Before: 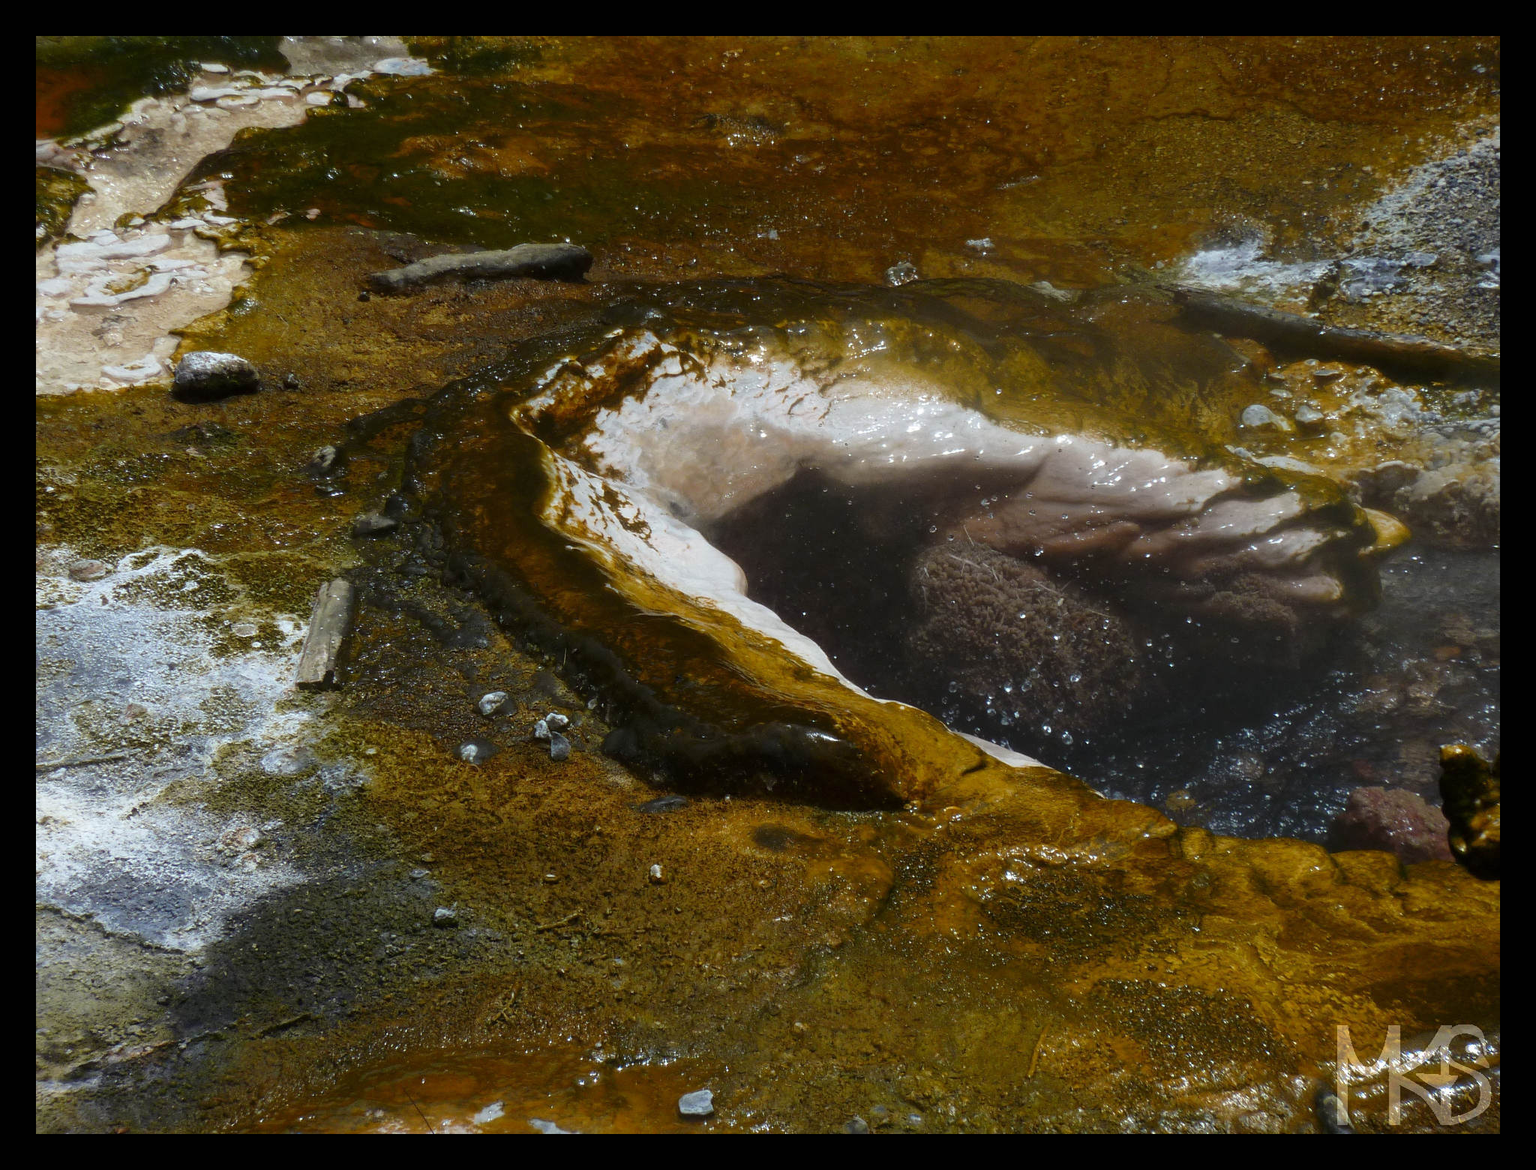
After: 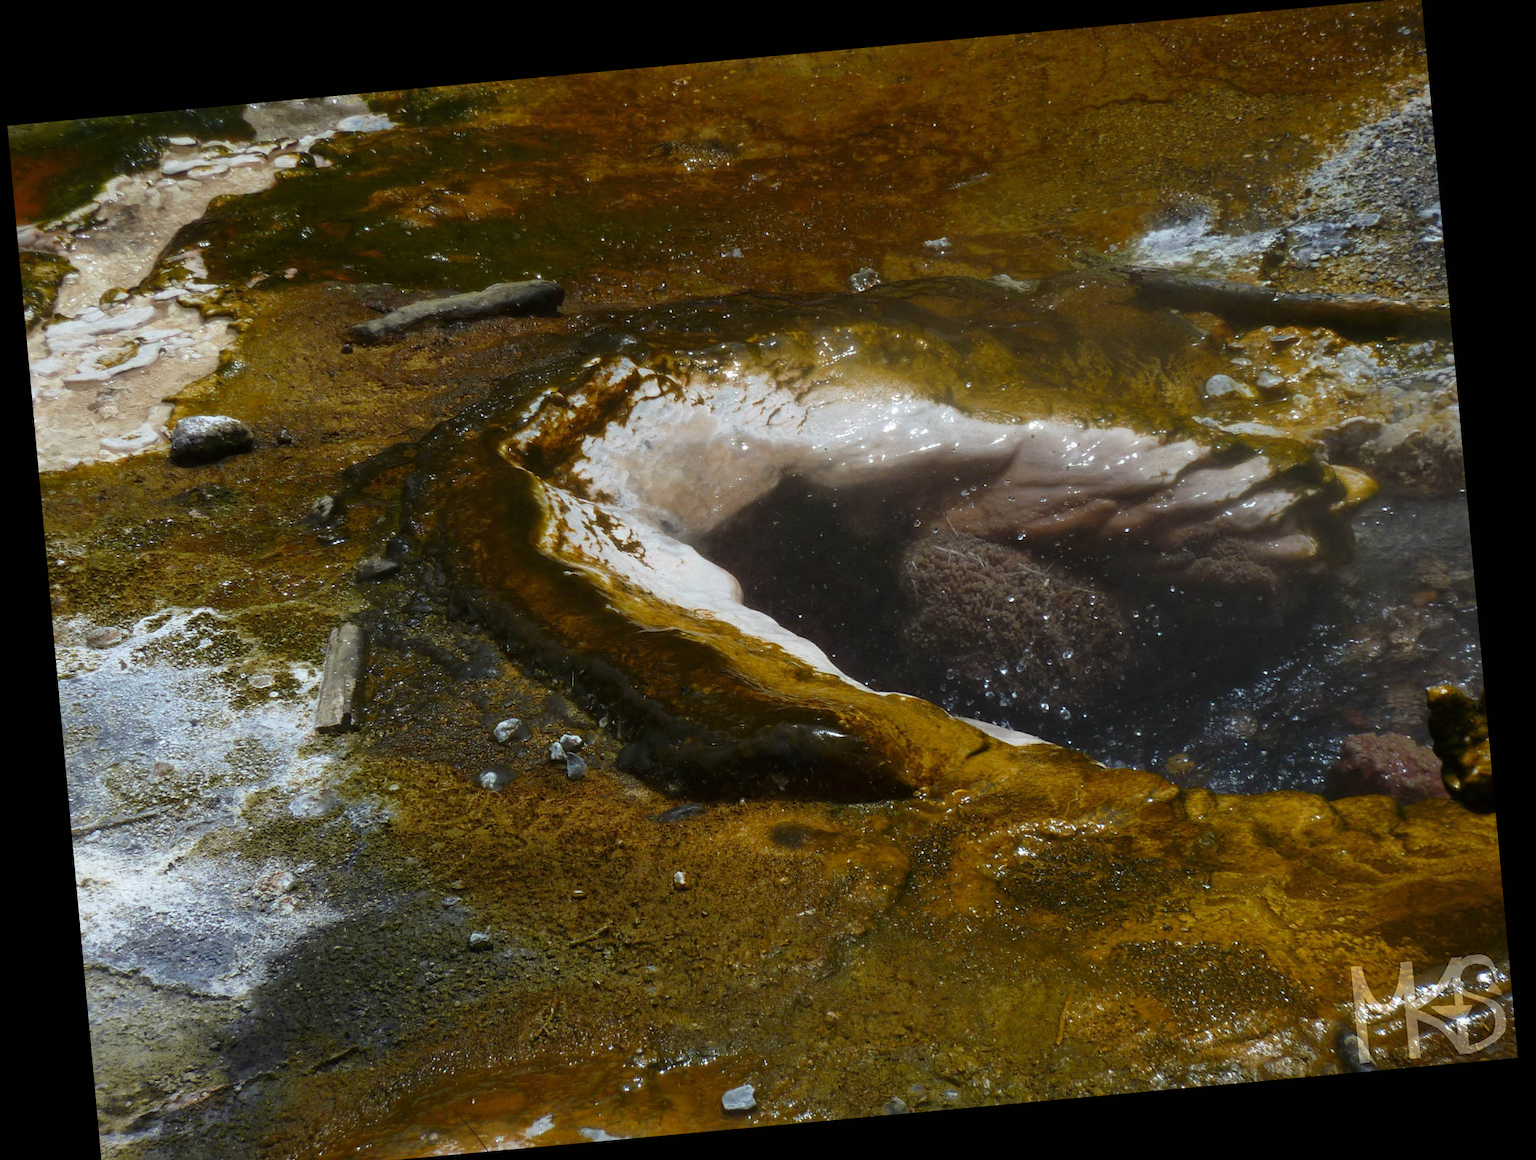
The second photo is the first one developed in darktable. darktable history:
rotate and perspective: rotation -5.2°, automatic cropping off
crop: left 1.964%, top 3.251%, right 1.122%, bottom 4.933%
